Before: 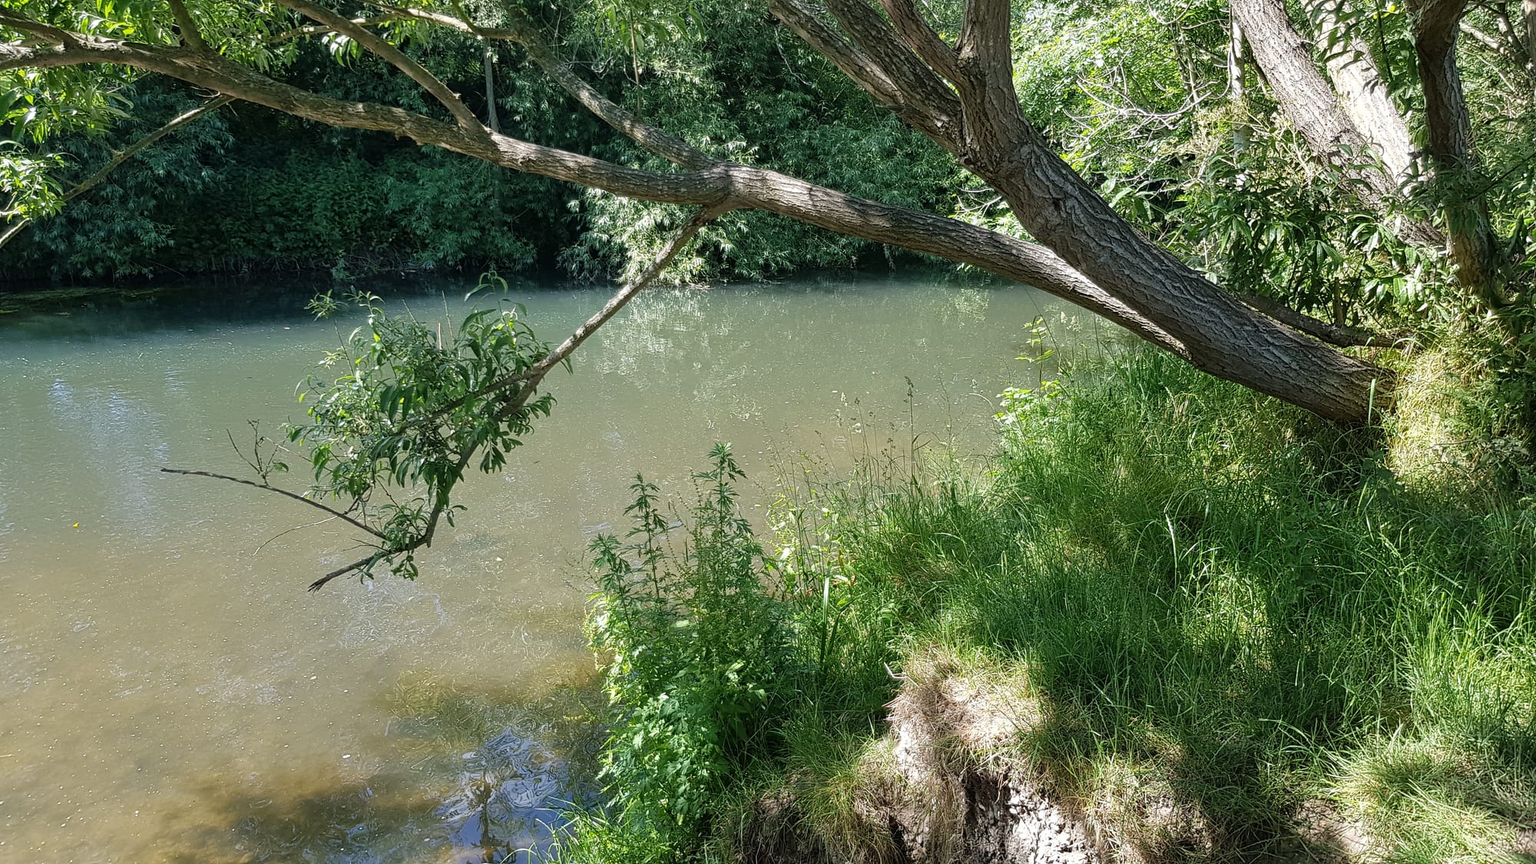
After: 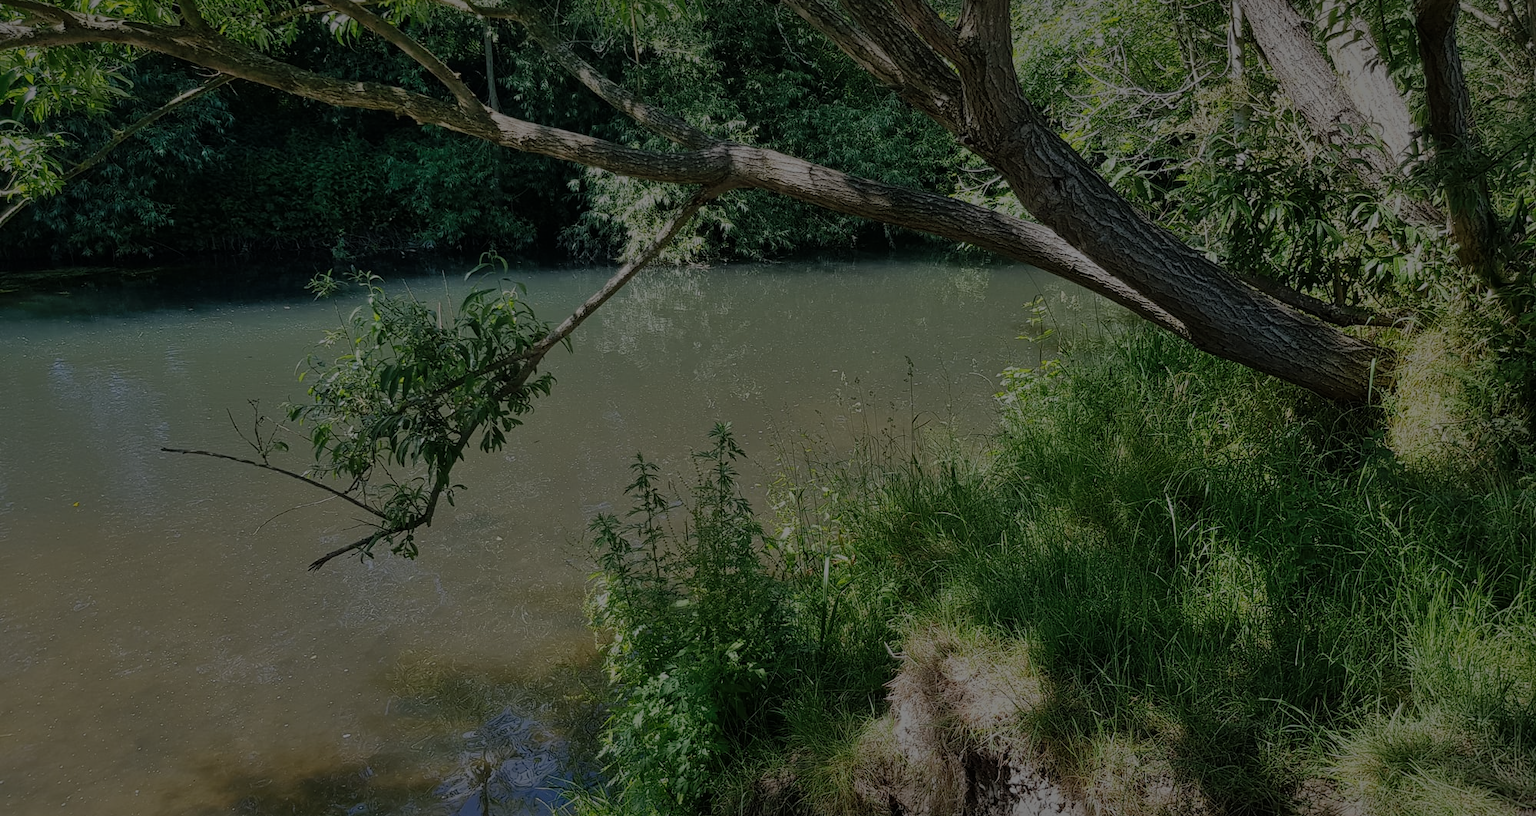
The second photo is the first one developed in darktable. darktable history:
exposure: exposure -2.446 EV, compensate highlight preservation false
crop and rotate: top 2.479%, bottom 3.018%
shadows and highlights: on, module defaults
